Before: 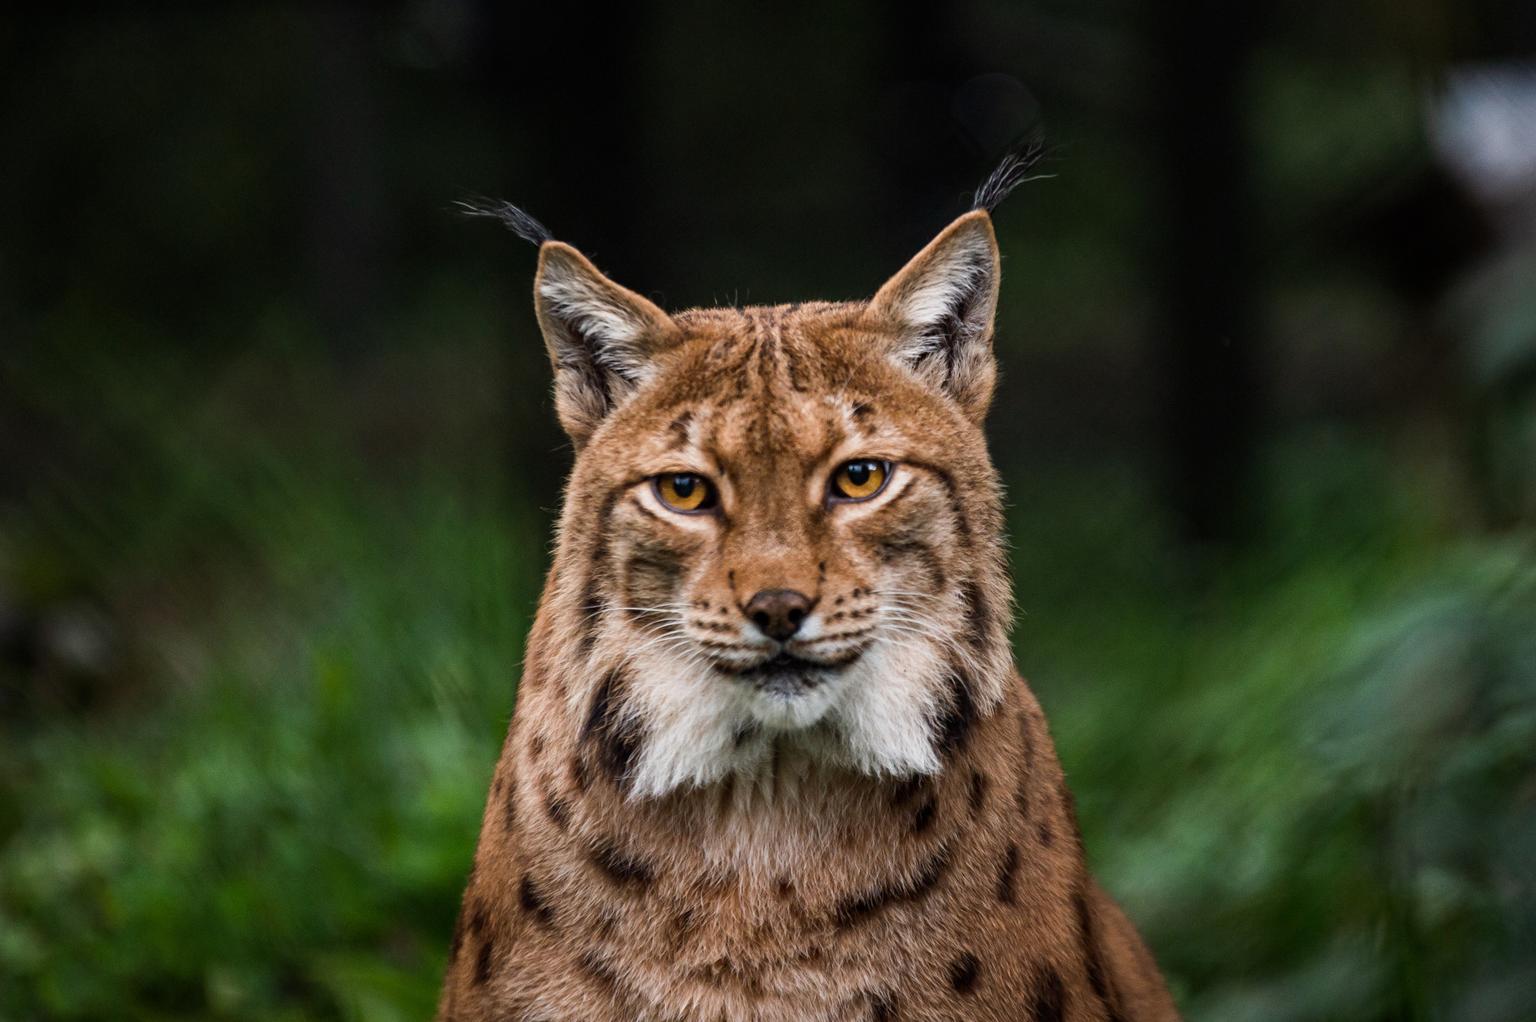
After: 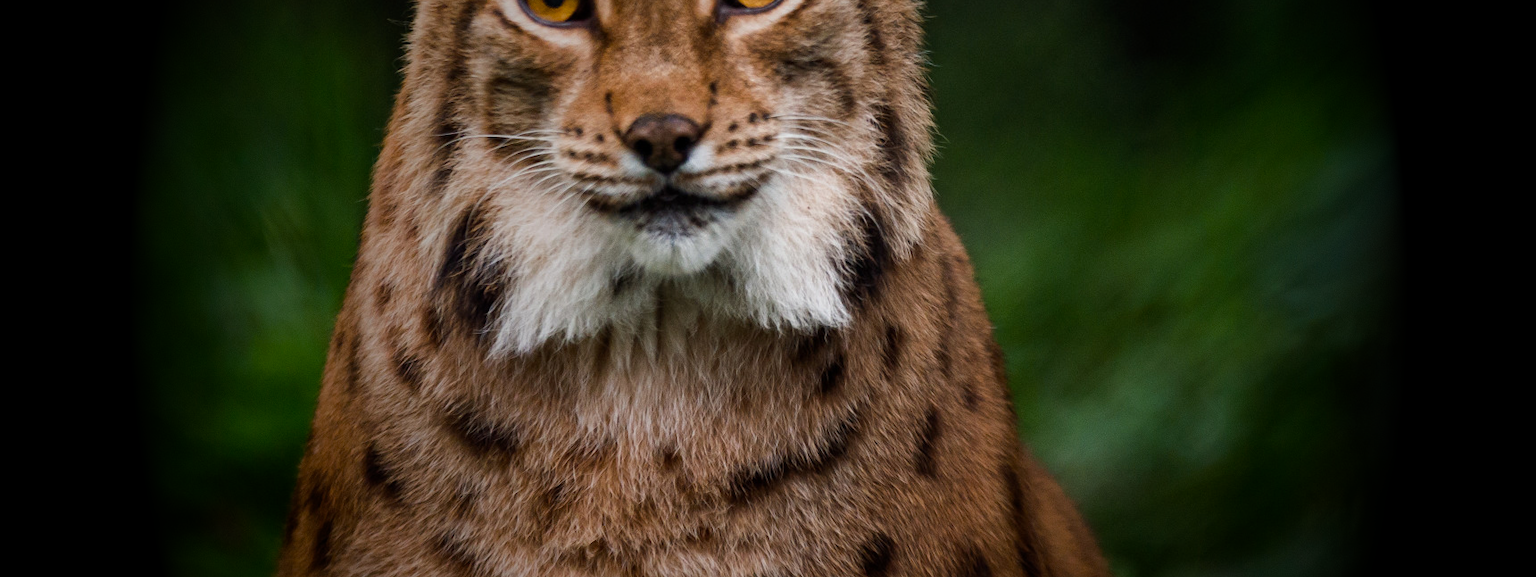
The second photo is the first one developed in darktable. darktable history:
vignetting: fall-off start 15.9%, fall-off radius 100%, brightness -1, saturation 0.5, width/height ratio 0.719
crop and rotate: left 13.306%, top 48.129%, bottom 2.928%
